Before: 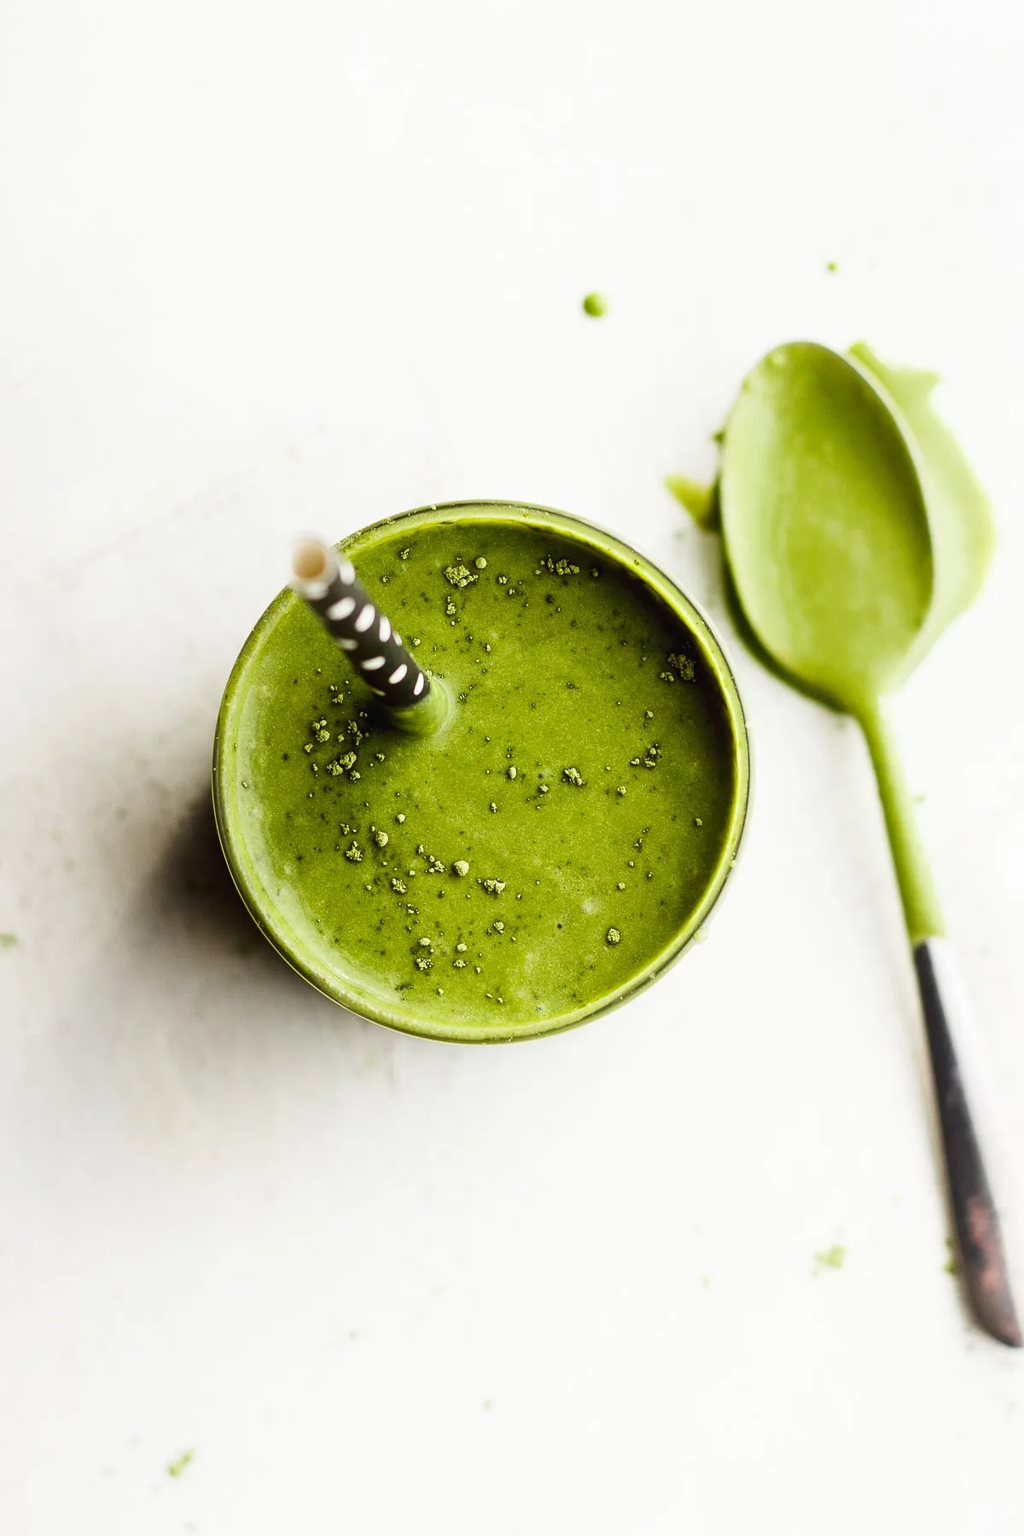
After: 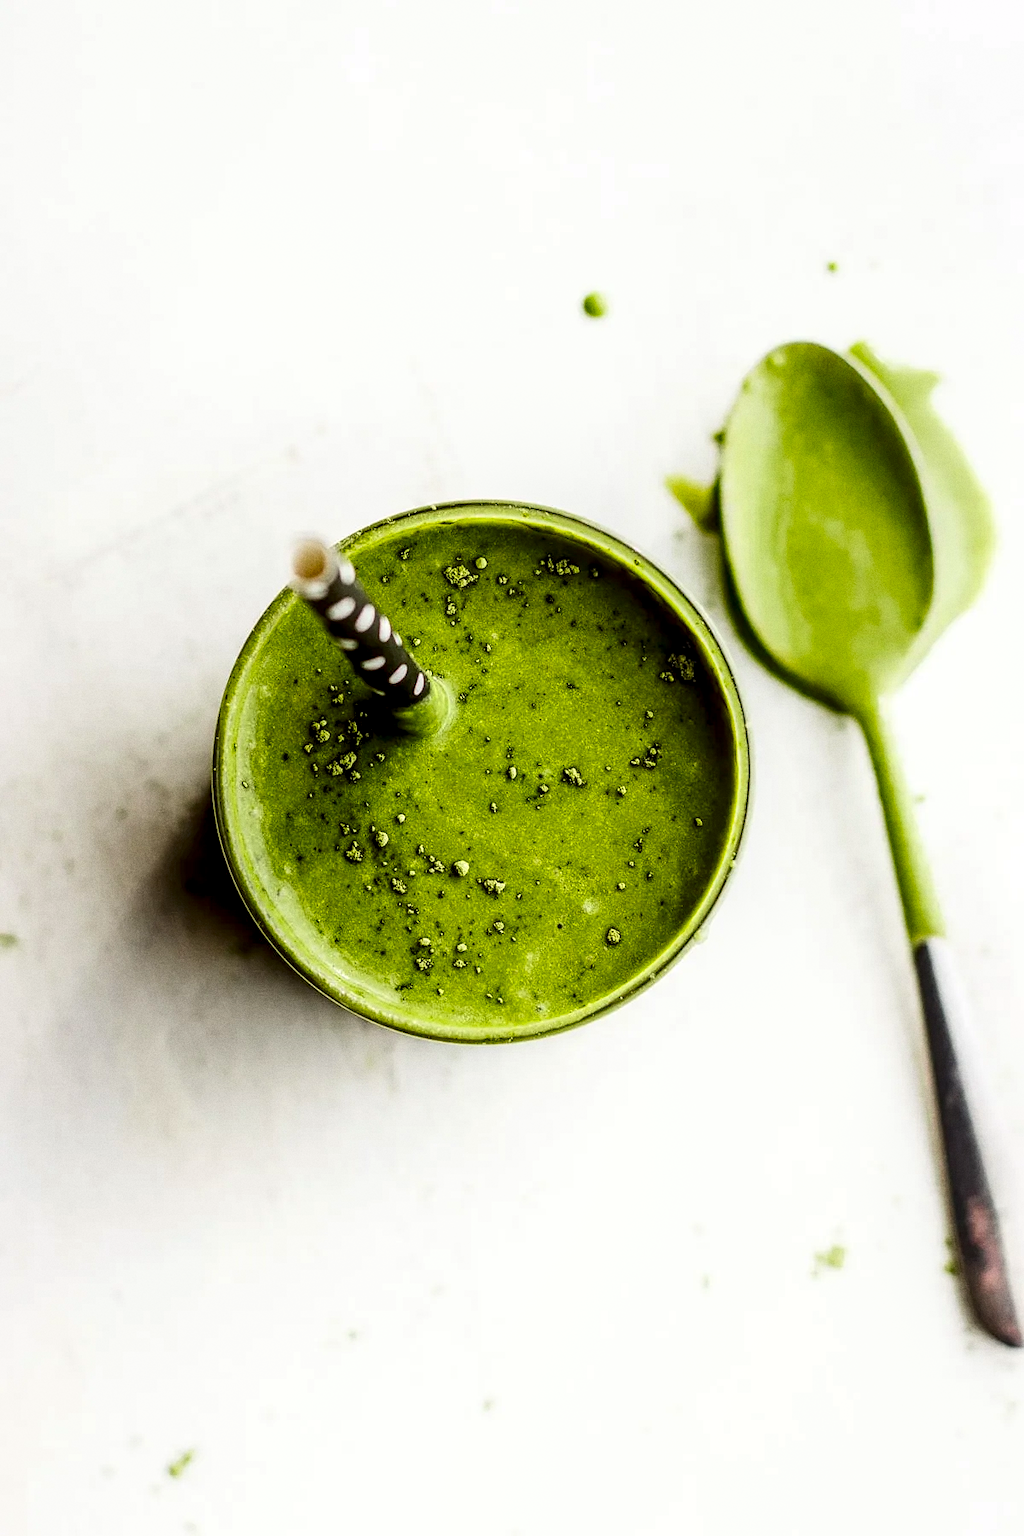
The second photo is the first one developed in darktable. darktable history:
sharpen: amount 0.2
contrast brightness saturation: contrast 0.13, brightness -0.05, saturation 0.16
local contrast: highlights 20%, detail 150%
grain: coarseness 0.09 ISO
